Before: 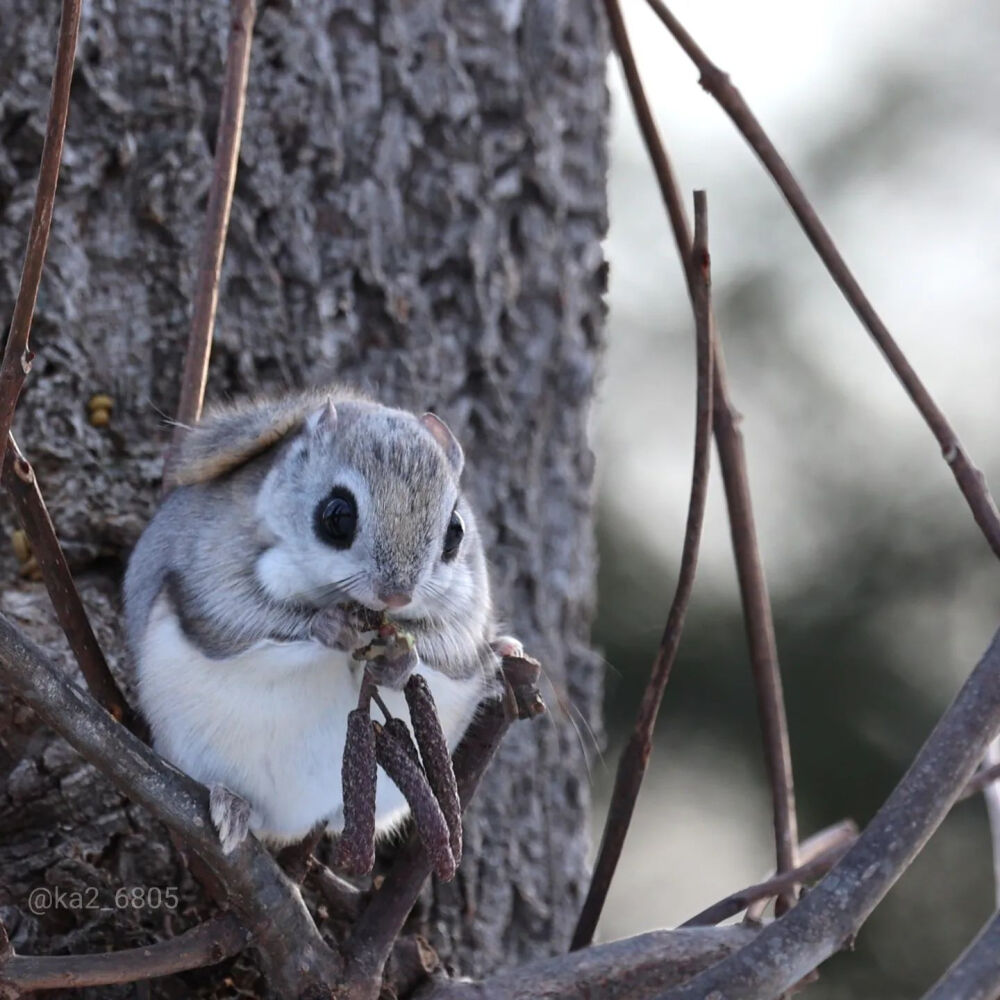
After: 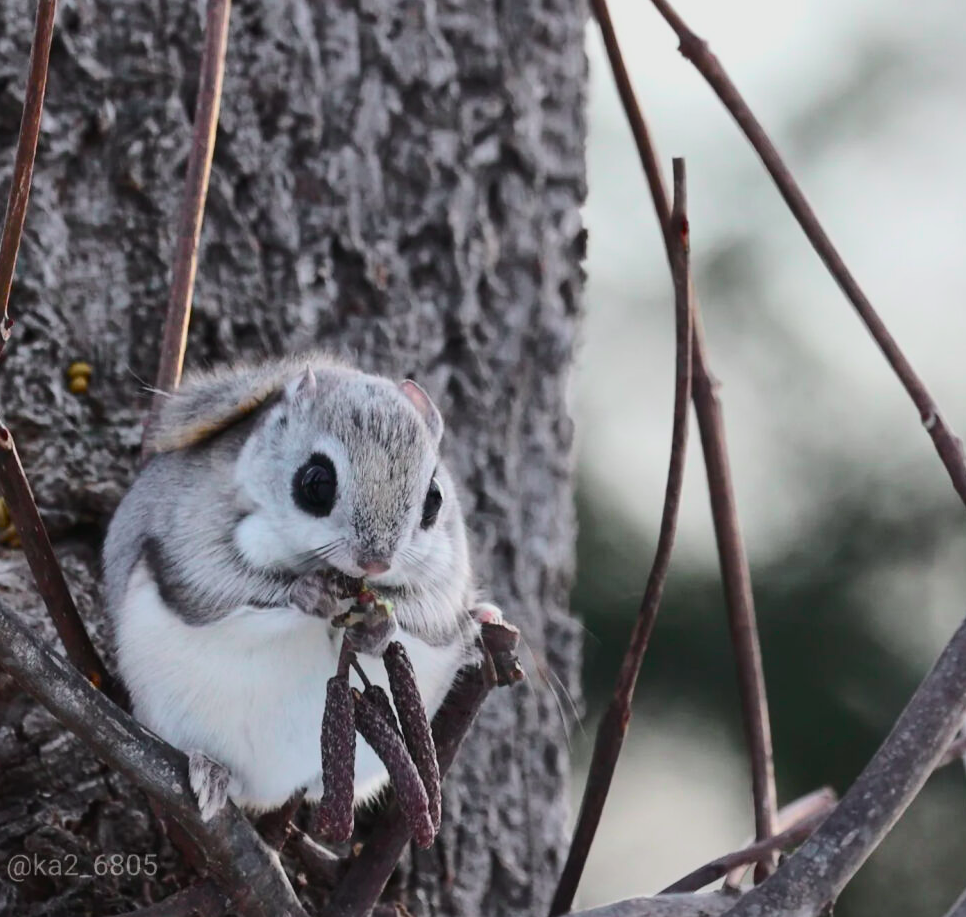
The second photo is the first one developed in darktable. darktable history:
crop: left 2.1%, top 3.339%, right 1.212%, bottom 4.884%
tone curve: curves: ch0 [(0, 0.018) (0.036, 0.038) (0.15, 0.131) (0.27, 0.247) (0.503, 0.556) (0.763, 0.785) (1, 0.919)]; ch1 [(0, 0) (0.203, 0.158) (0.333, 0.283) (0.451, 0.417) (0.502, 0.5) (0.519, 0.522) (0.562, 0.588) (0.603, 0.664) (0.722, 0.813) (1, 1)]; ch2 [(0, 0) (0.29, 0.295) (0.404, 0.436) (0.497, 0.499) (0.521, 0.523) (0.561, 0.605) (0.639, 0.664) (0.712, 0.764) (1, 1)], color space Lab, independent channels, preserve colors none
